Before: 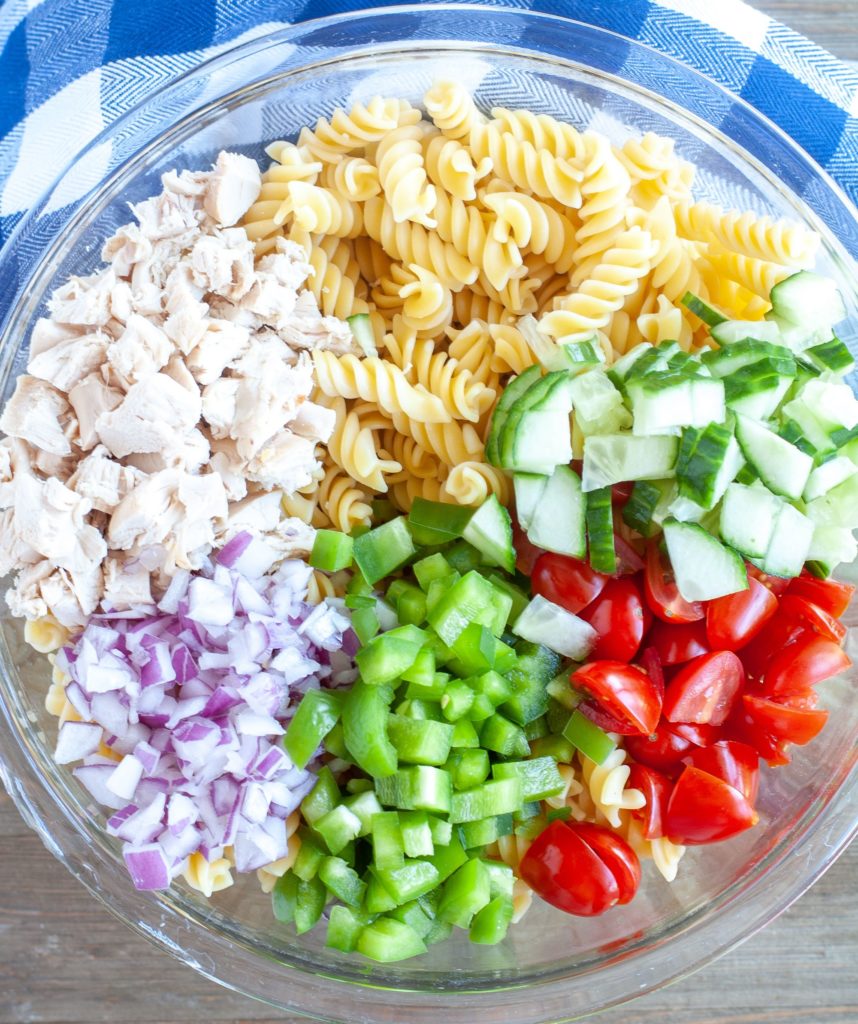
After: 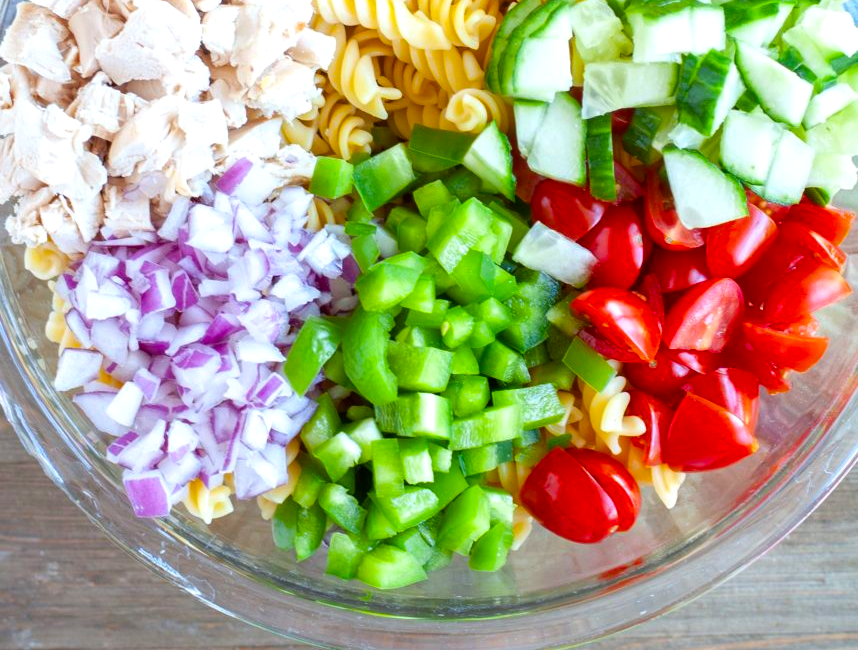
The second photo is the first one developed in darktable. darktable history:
color calibration: gray › normalize channels true, illuminant same as pipeline (D50), adaptation XYZ, x 0.346, y 0.357, temperature 5019.92 K, gamut compression 0.007
crop and rotate: top 36.507%
color balance rgb: perceptual saturation grading › global saturation 25.806%, contrast 4.844%
color correction: highlights b* -0.005, saturation 1.1
